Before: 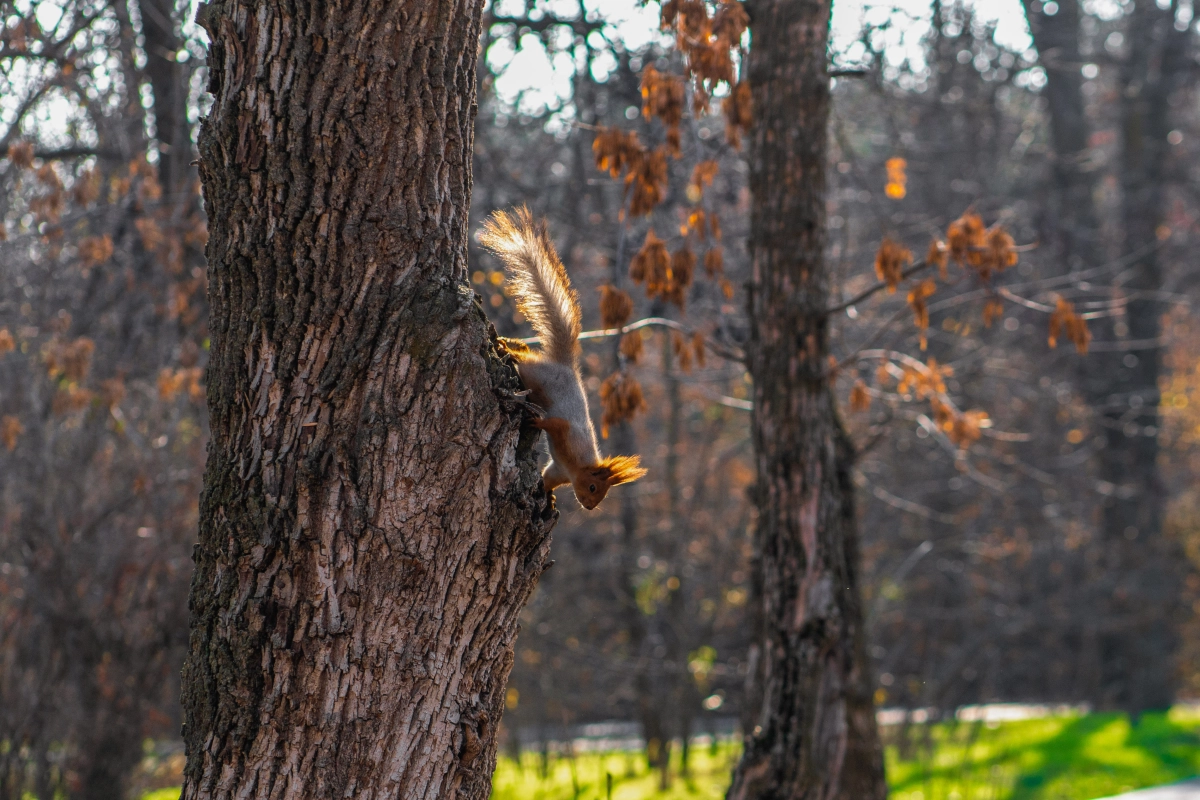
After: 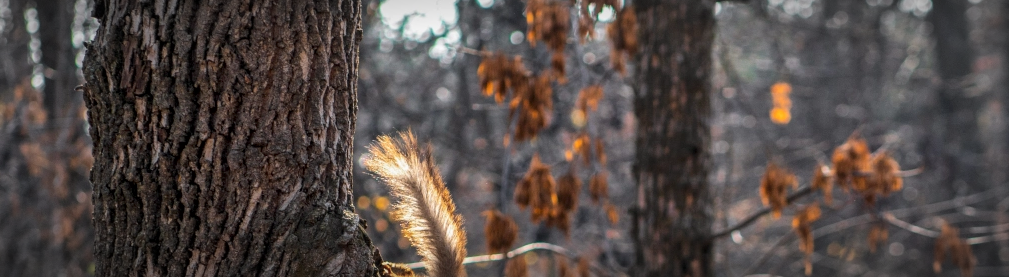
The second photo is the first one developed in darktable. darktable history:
local contrast: mode bilateral grid, contrast 21, coarseness 49, detail 140%, midtone range 0.2
vignetting: automatic ratio true
crop and rotate: left 9.645%, top 9.48%, right 6.208%, bottom 55.781%
